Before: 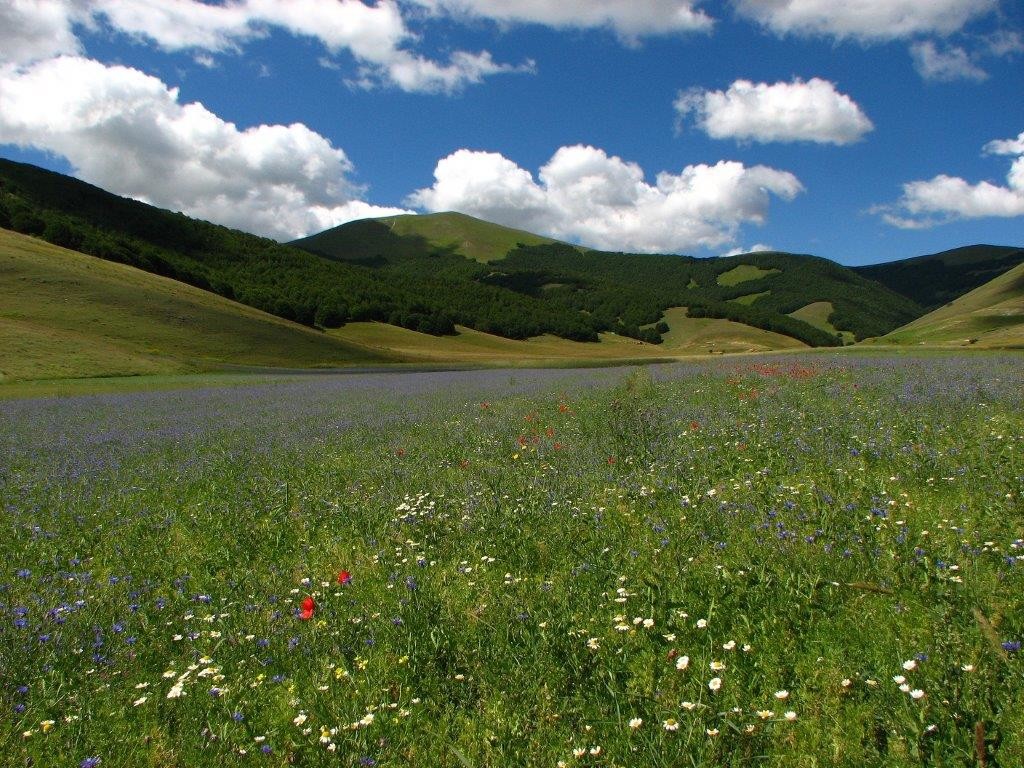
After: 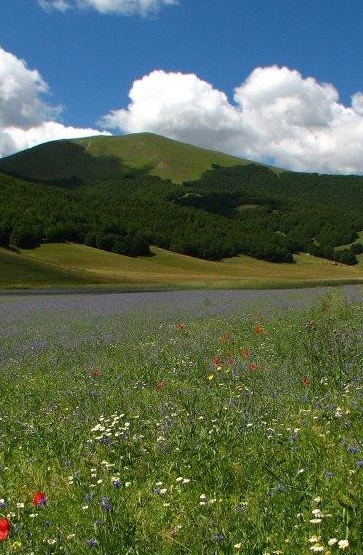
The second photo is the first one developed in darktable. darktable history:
crop and rotate: left 29.855%, top 10.388%, right 34.692%, bottom 17.235%
